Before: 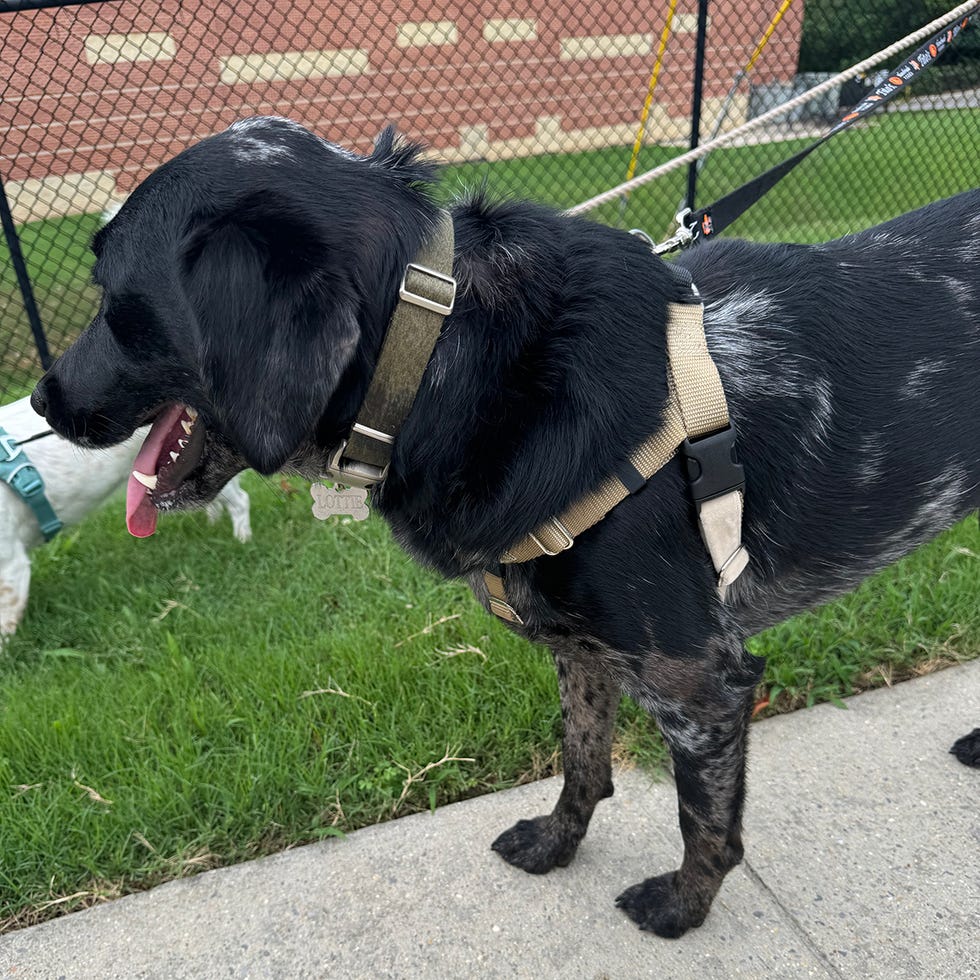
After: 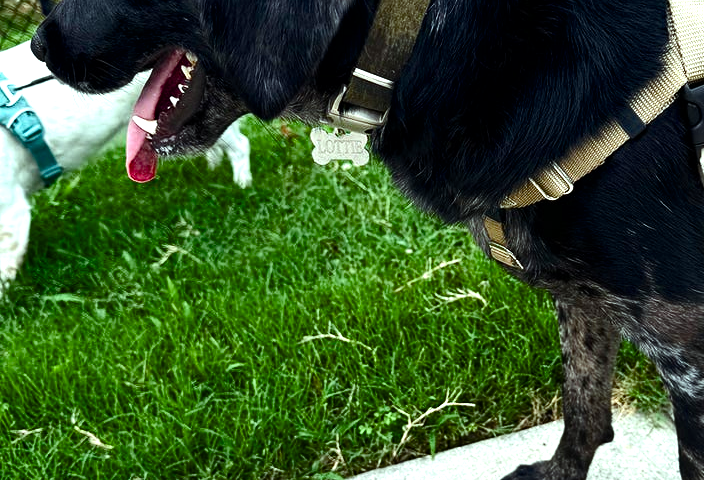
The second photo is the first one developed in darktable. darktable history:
color balance rgb: shadows lift › luminance -19.79%, highlights gain › luminance 20.009%, highlights gain › chroma 2.738%, highlights gain › hue 170.87°, perceptual saturation grading › global saturation 20%, perceptual saturation grading › highlights -25.349%, perceptual saturation grading › shadows 49.762%, saturation formula JzAzBz (2021)
tone equalizer: -8 EV -0.711 EV, -7 EV -0.733 EV, -6 EV -0.614 EV, -5 EV -0.416 EV, -3 EV 0.375 EV, -2 EV 0.6 EV, -1 EV 0.691 EV, +0 EV 0.763 EV, edges refinement/feathering 500, mask exposure compensation -1.57 EV, preserve details no
crop: top 36.264%, right 28.154%, bottom 14.741%
